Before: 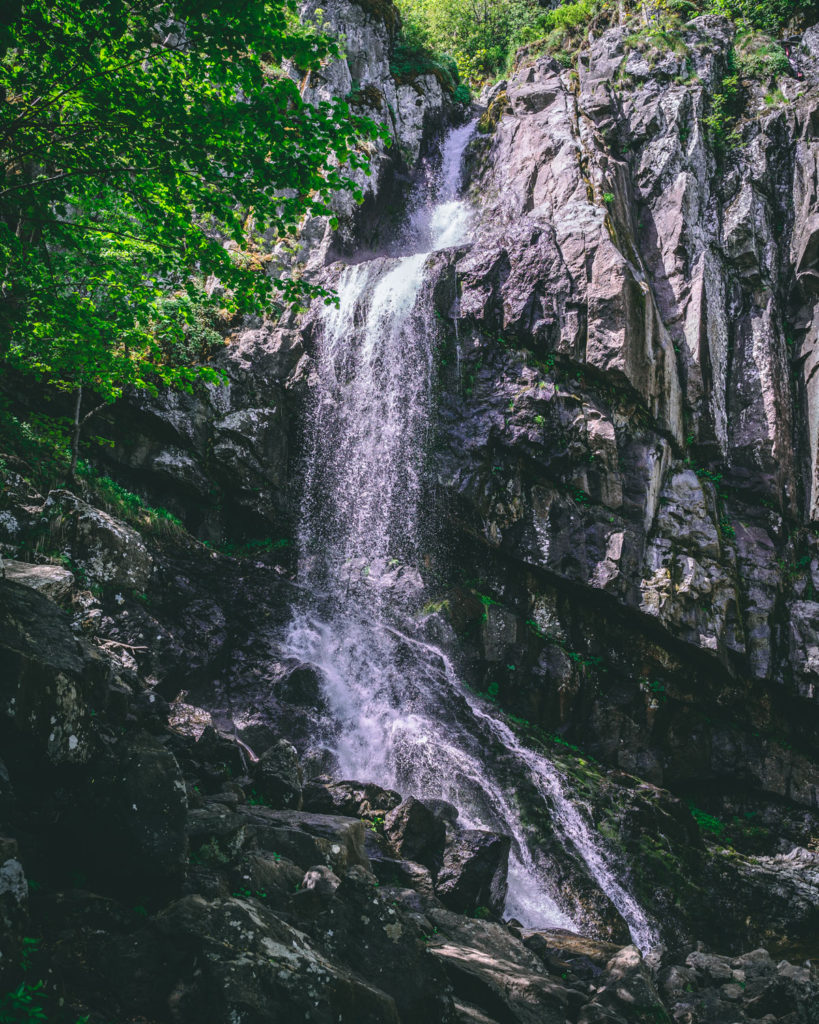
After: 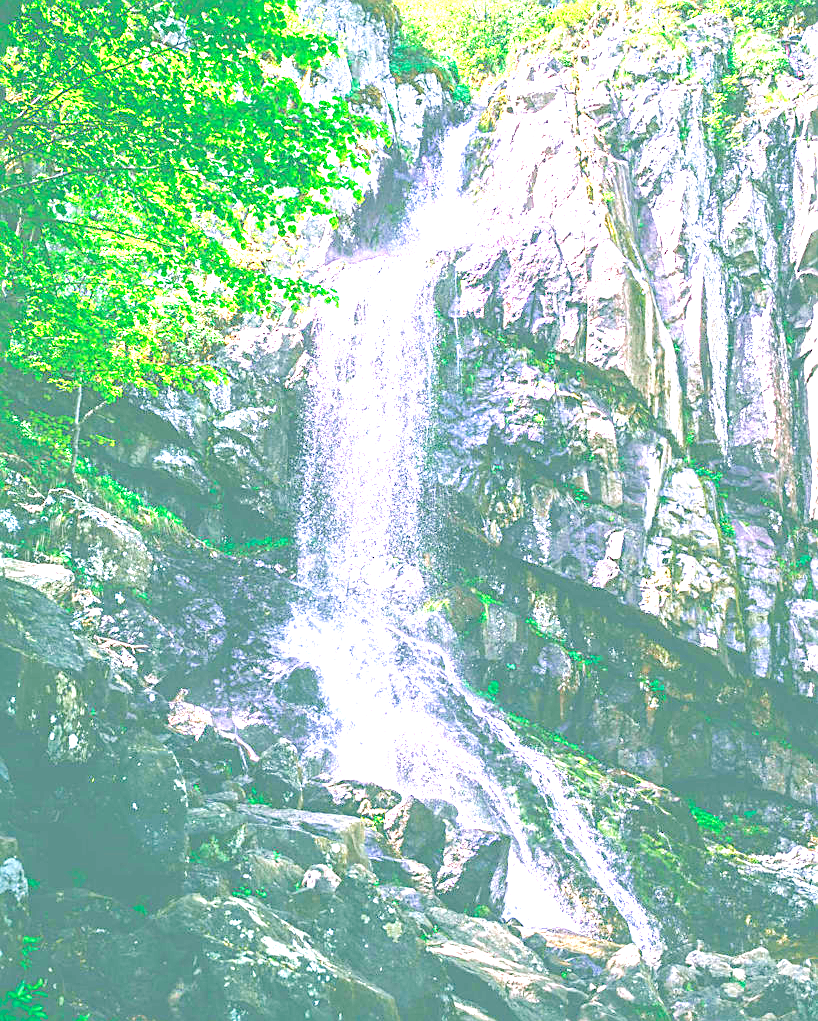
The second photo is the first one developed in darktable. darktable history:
levels: levels [0.008, 0.318, 0.836]
crop: top 0.126%, bottom 0.131%
velvia: on, module defaults
exposure: exposure 2.244 EV, compensate exposure bias true, compensate highlight preservation false
sharpen: on, module defaults
